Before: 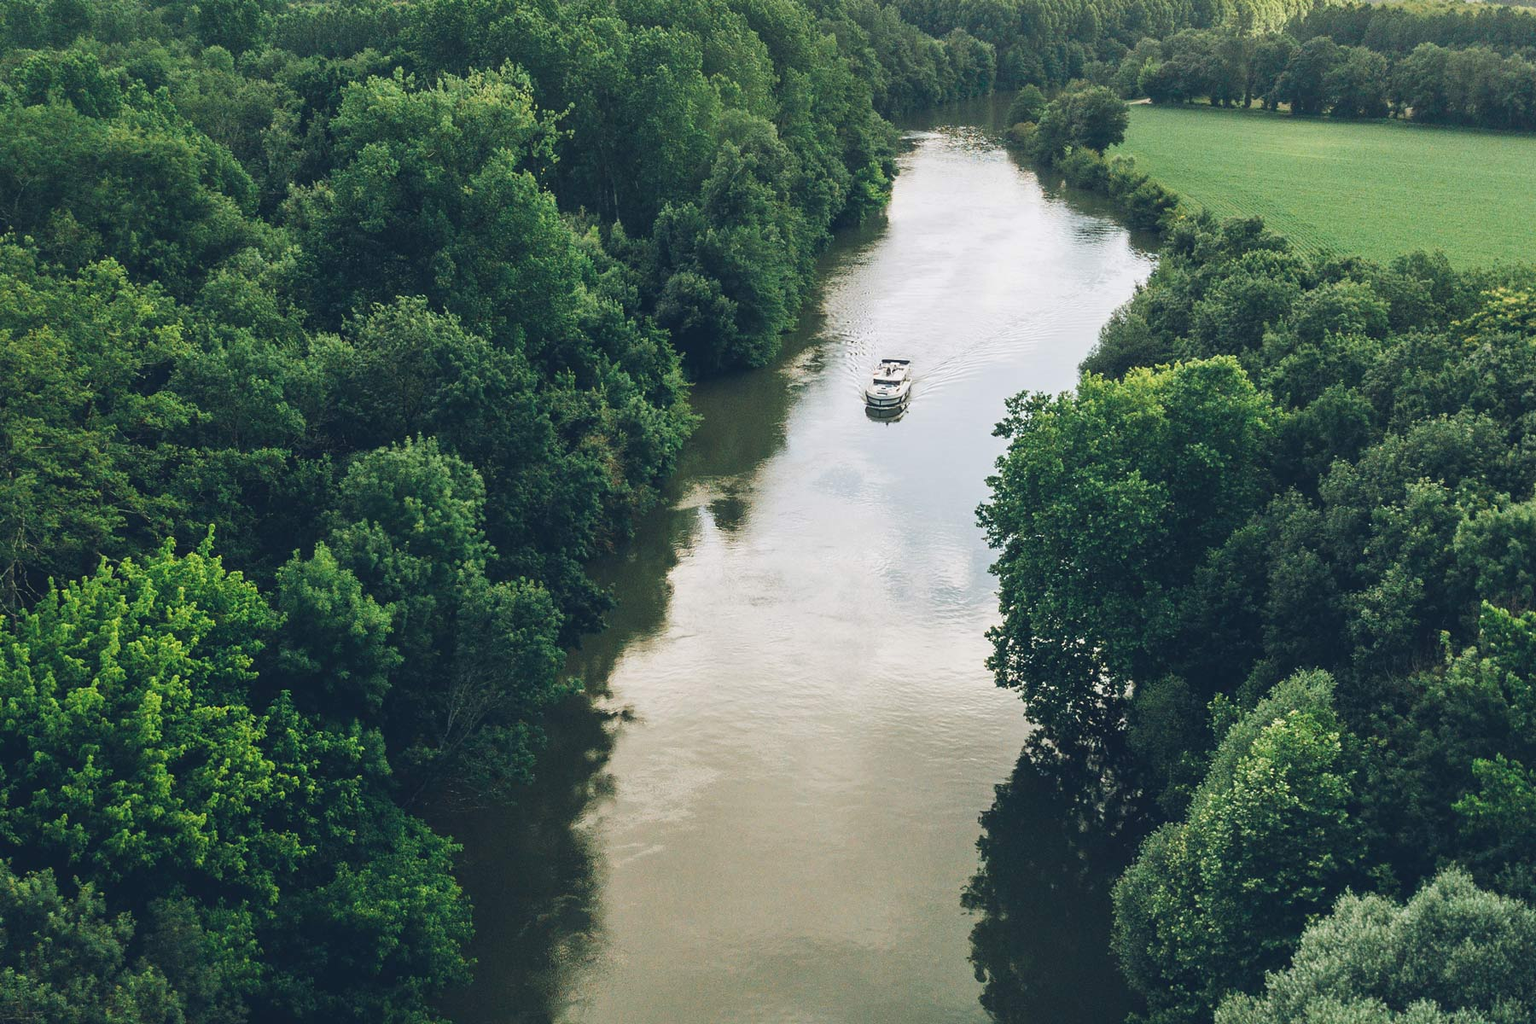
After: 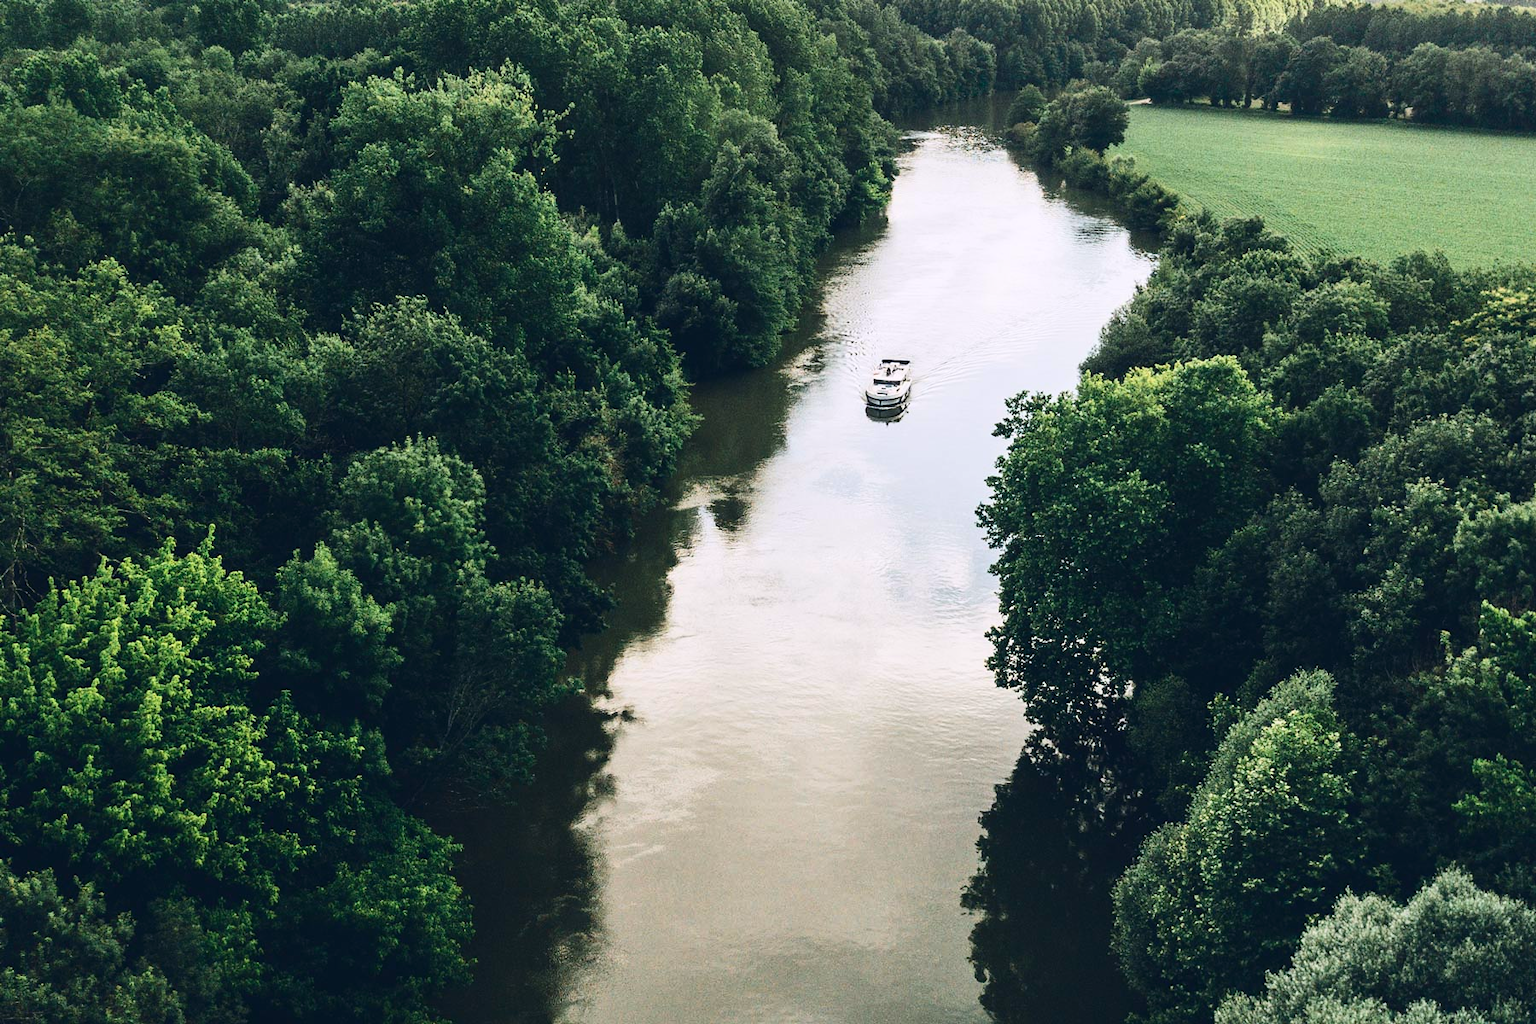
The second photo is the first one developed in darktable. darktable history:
color calibration: illuminant custom, x 0.347, y 0.365, temperature 4899.47 K, saturation algorithm version 1 (2020)
contrast brightness saturation: contrast 0.27
